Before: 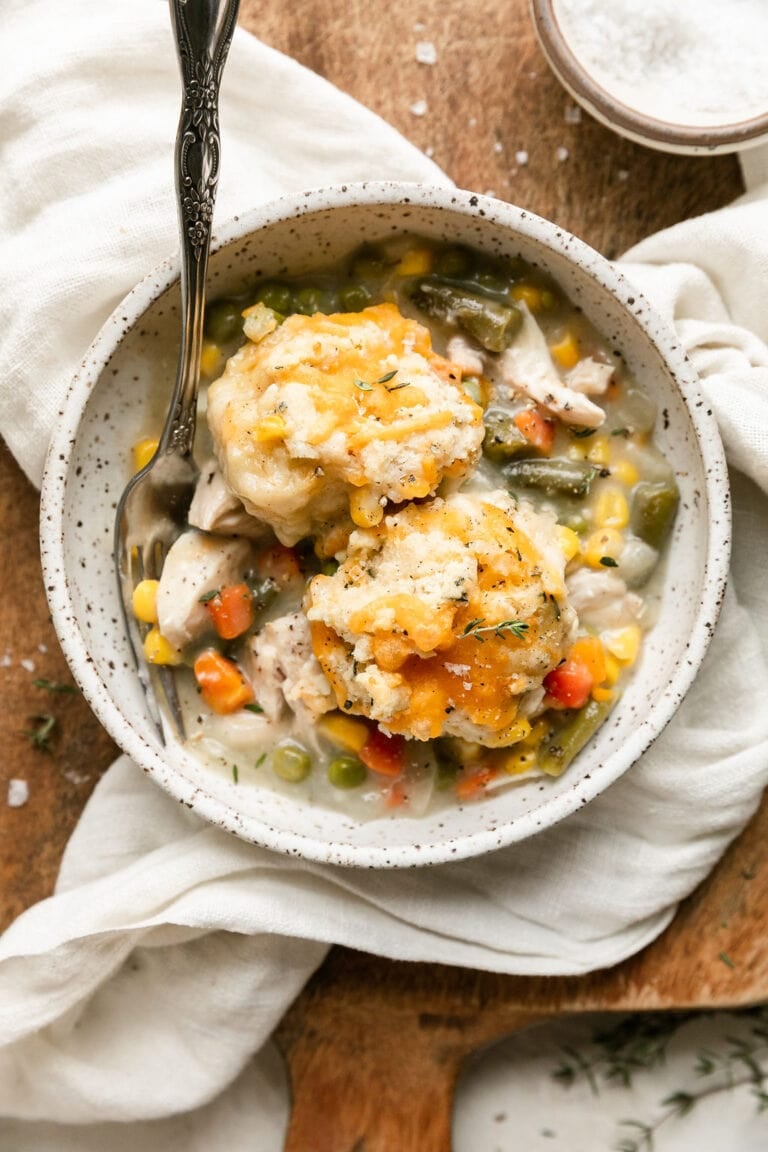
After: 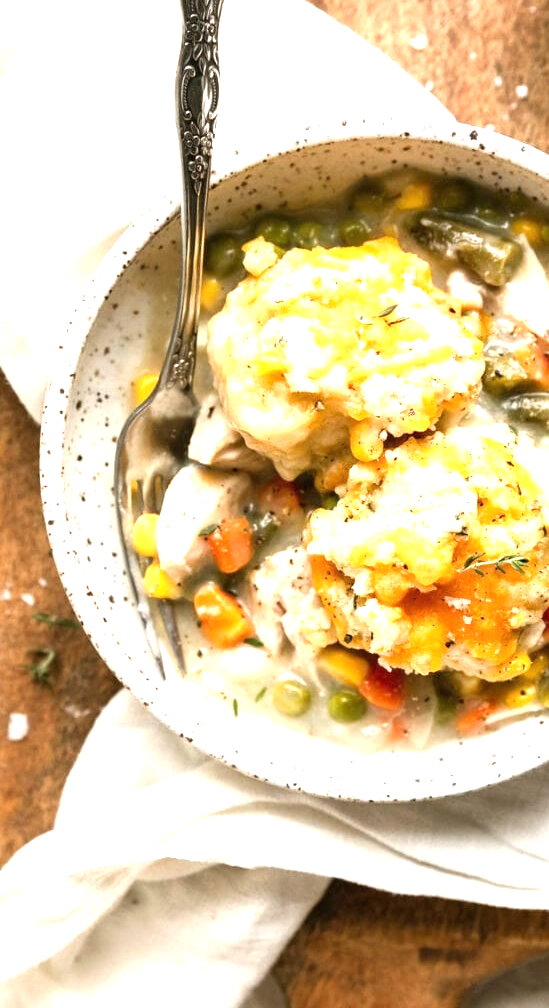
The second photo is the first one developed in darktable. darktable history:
crop: top 5.803%, right 27.864%, bottom 5.804%
exposure: black level correction 0, exposure 1.1 EV, compensate exposure bias true, compensate highlight preservation false
